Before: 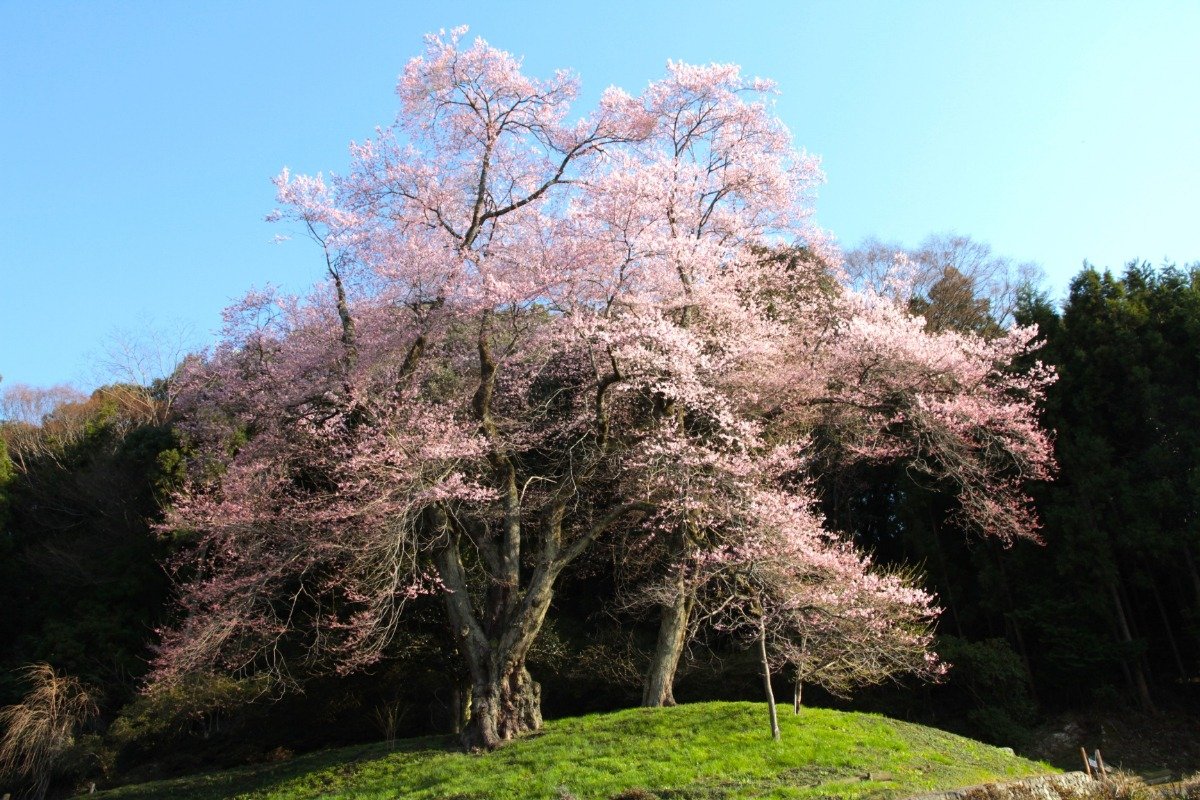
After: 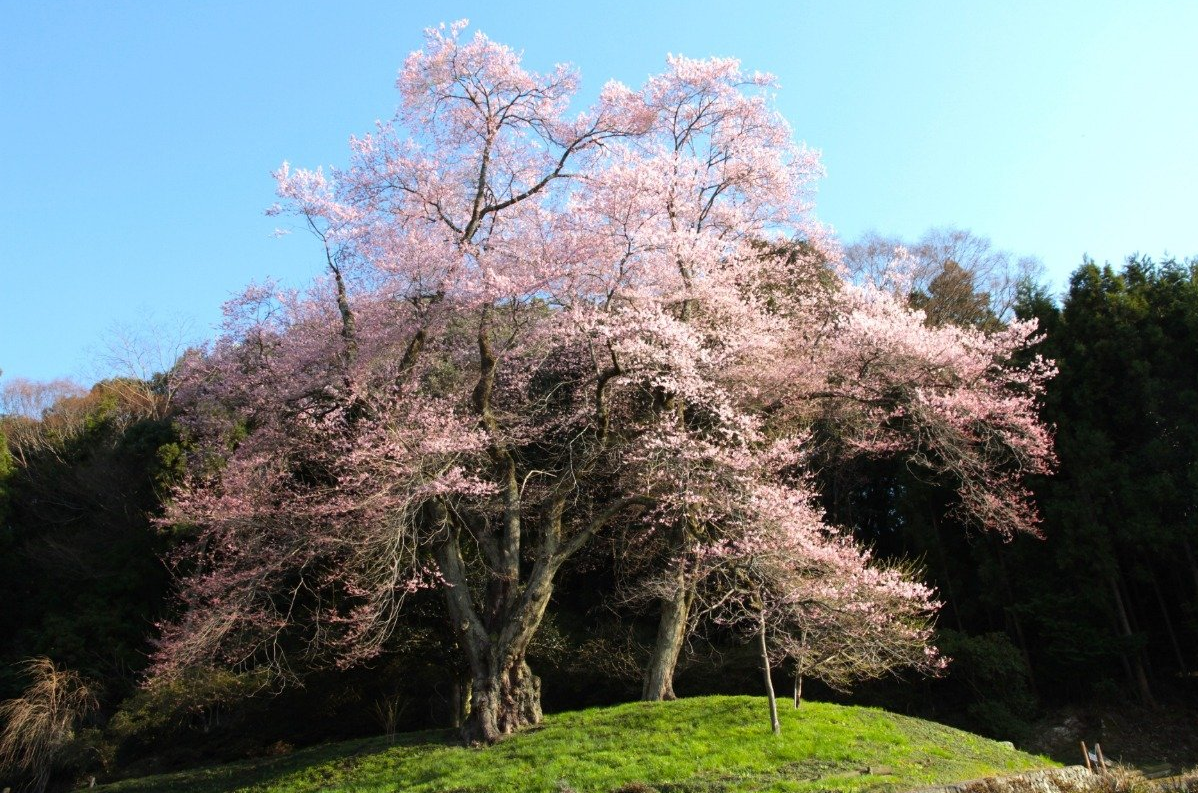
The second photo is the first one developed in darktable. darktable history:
crop: top 0.859%, right 0.091%
